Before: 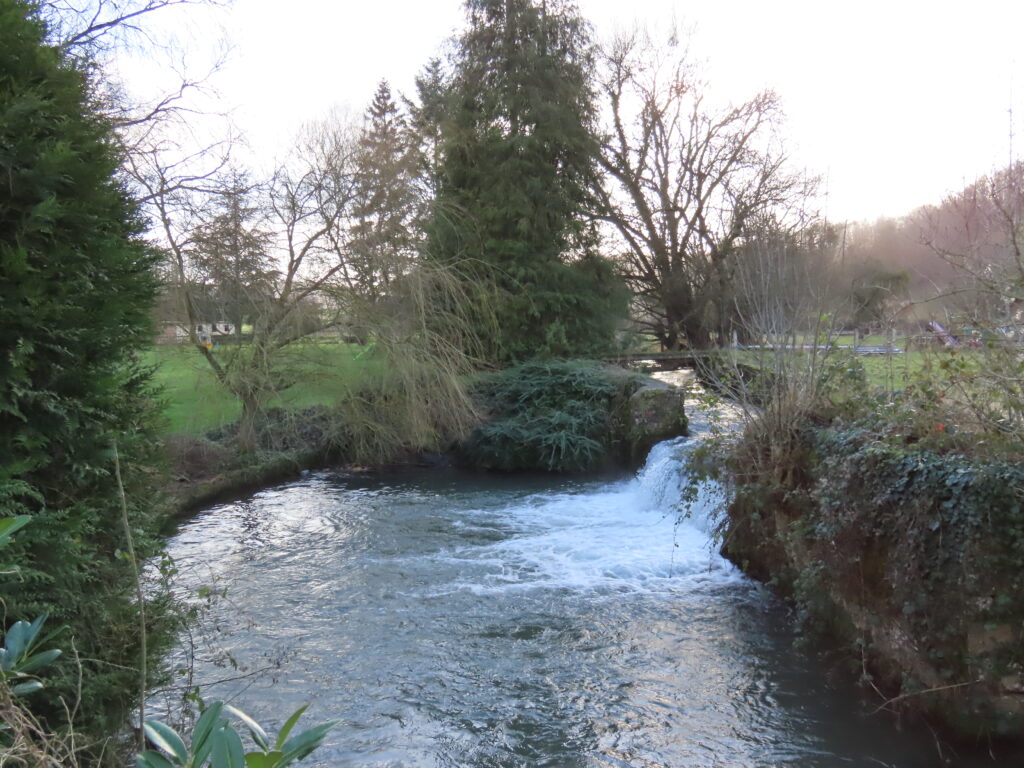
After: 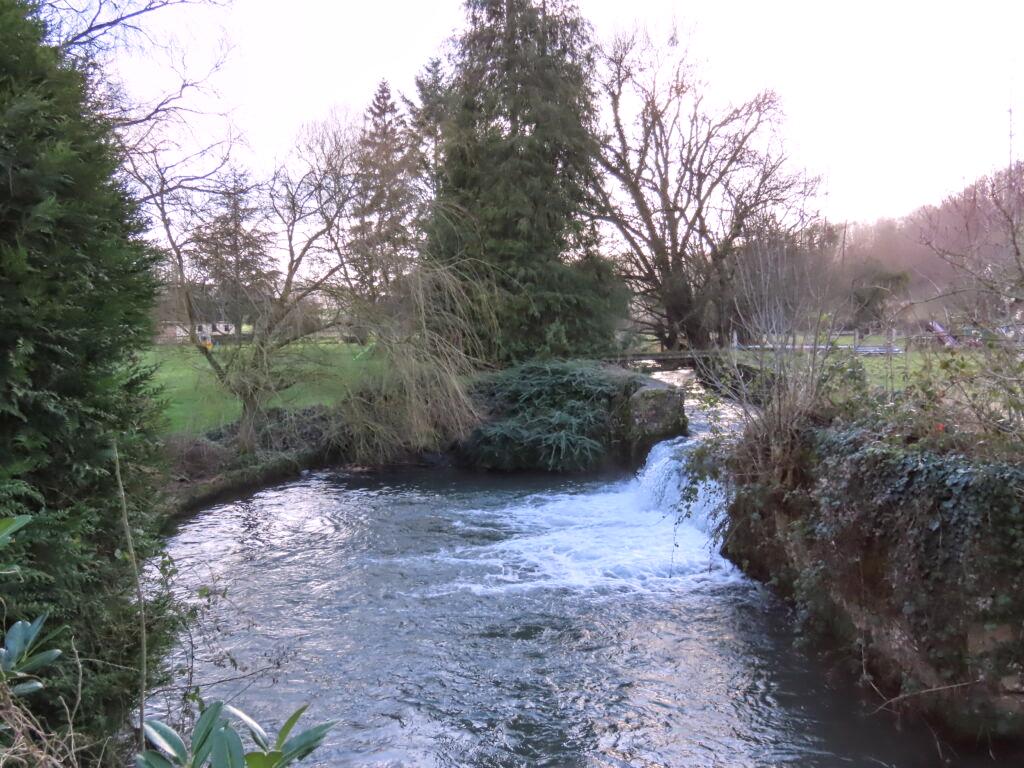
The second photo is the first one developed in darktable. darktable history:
local contrast: on, module defaults
white balance: red 1.05, blue 1.072
